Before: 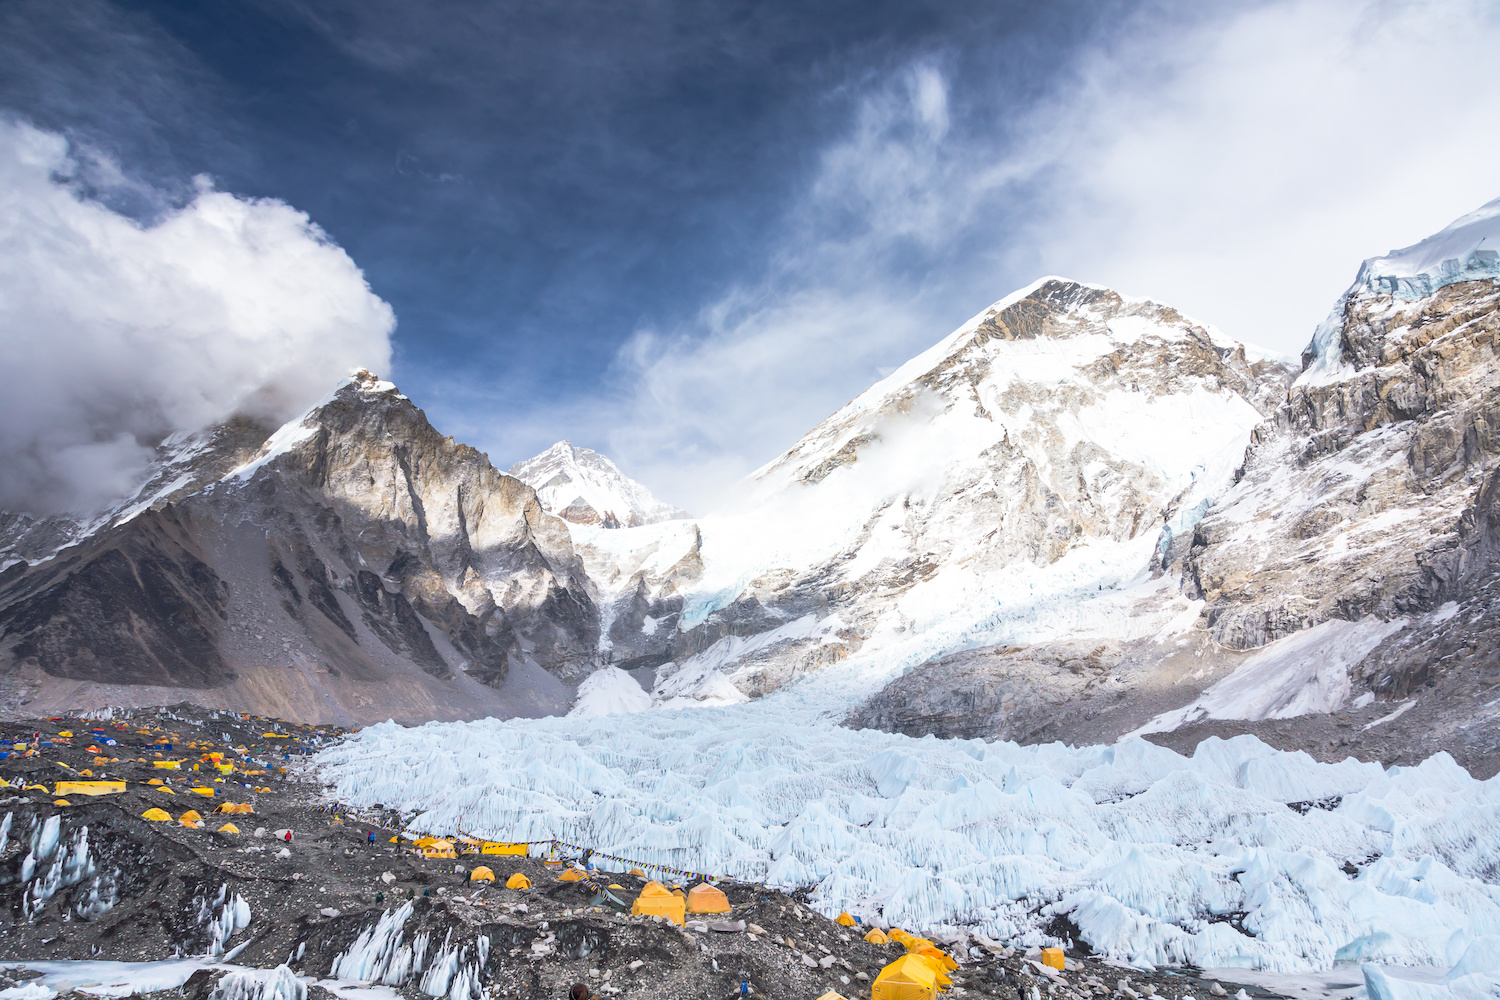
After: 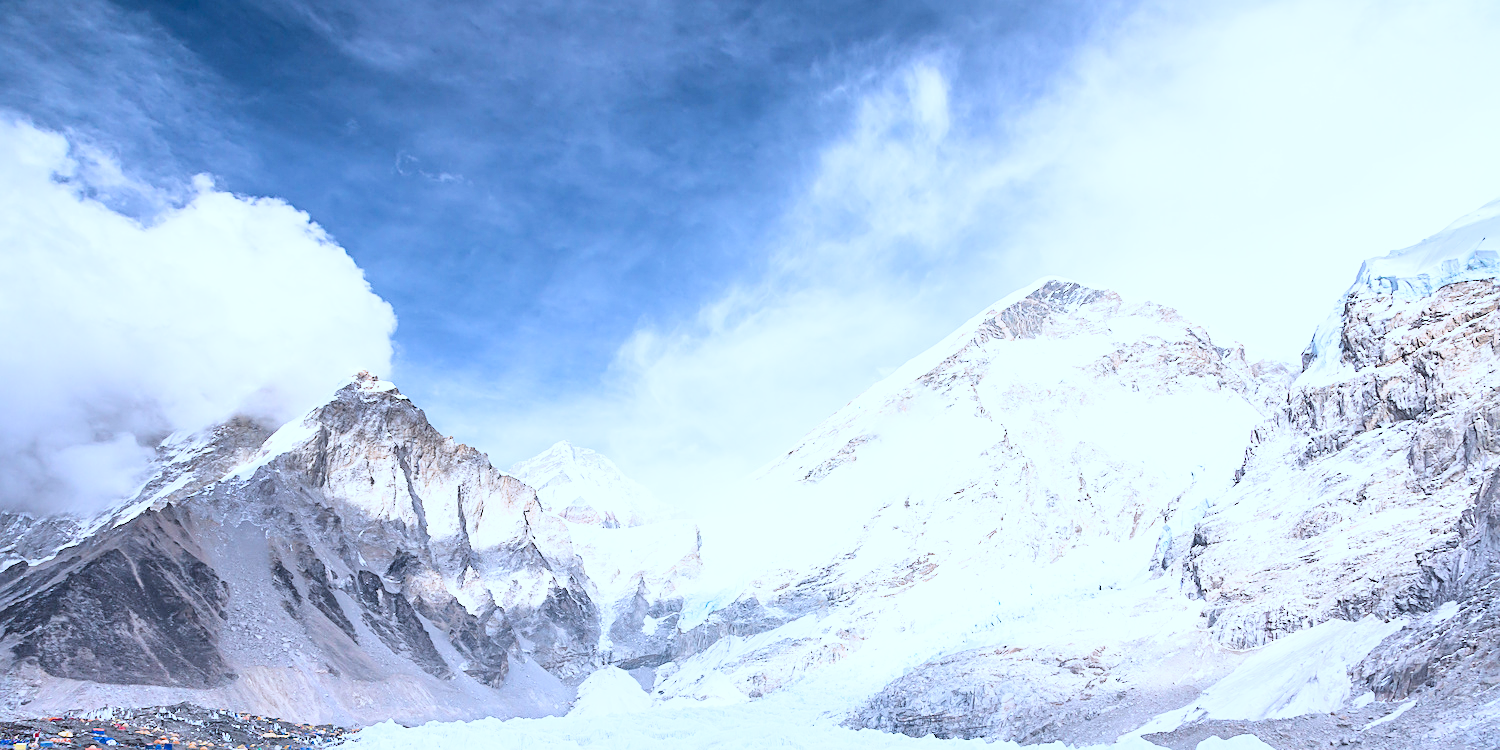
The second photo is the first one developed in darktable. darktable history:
sharpen: on, module defaults
crop: bottom 24.99%
exposure: black level correction 0, exposure 1.412 EV, compensate highlight preservation false
color correction: highlights a* -2.01, highlights b* -18.21
filmic rgb: black relative exposure -5.02 EV, white relative exposure 4 EV, threshold 3.03 EV, hardness 2.88, contrast 1.297, highlights saturation mix -29.61%, enable highlight reconstruction true
